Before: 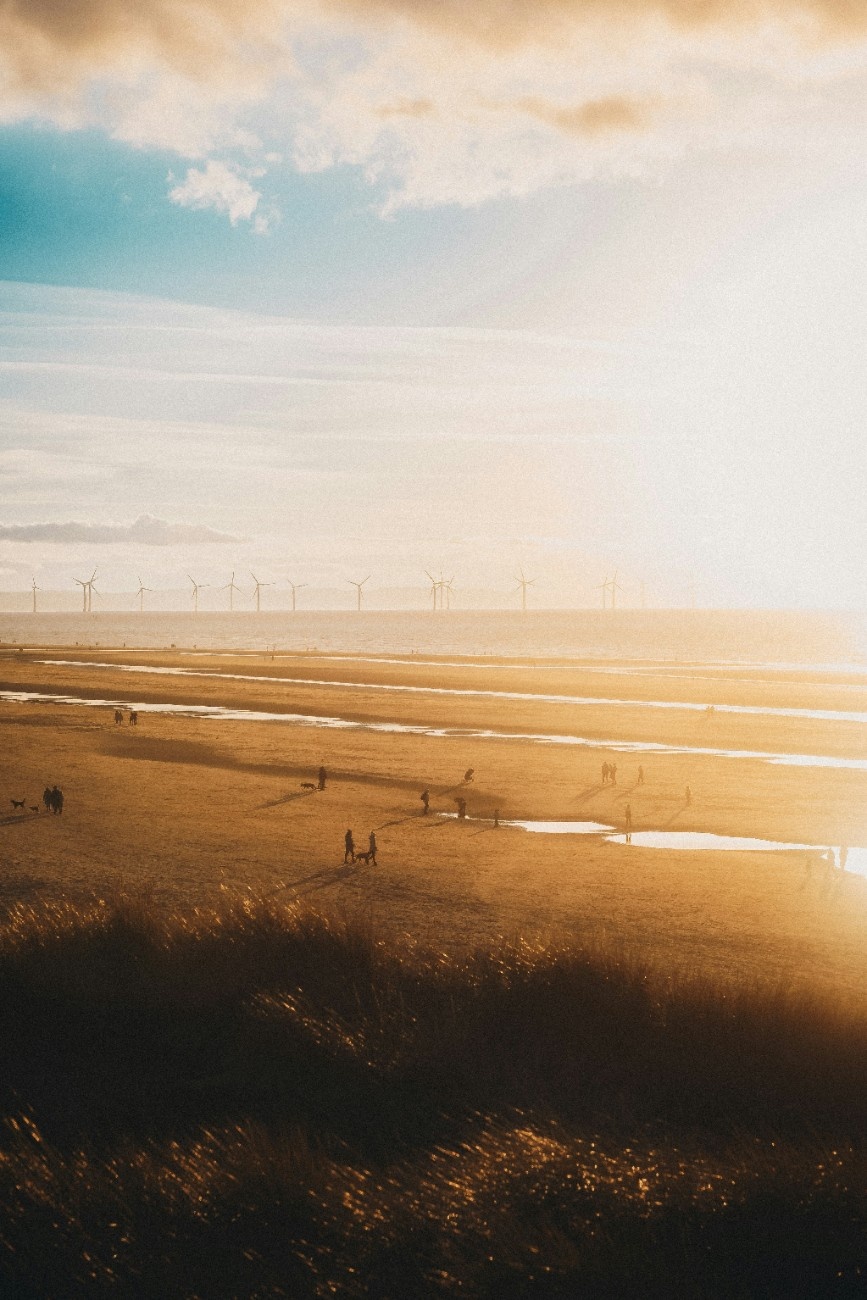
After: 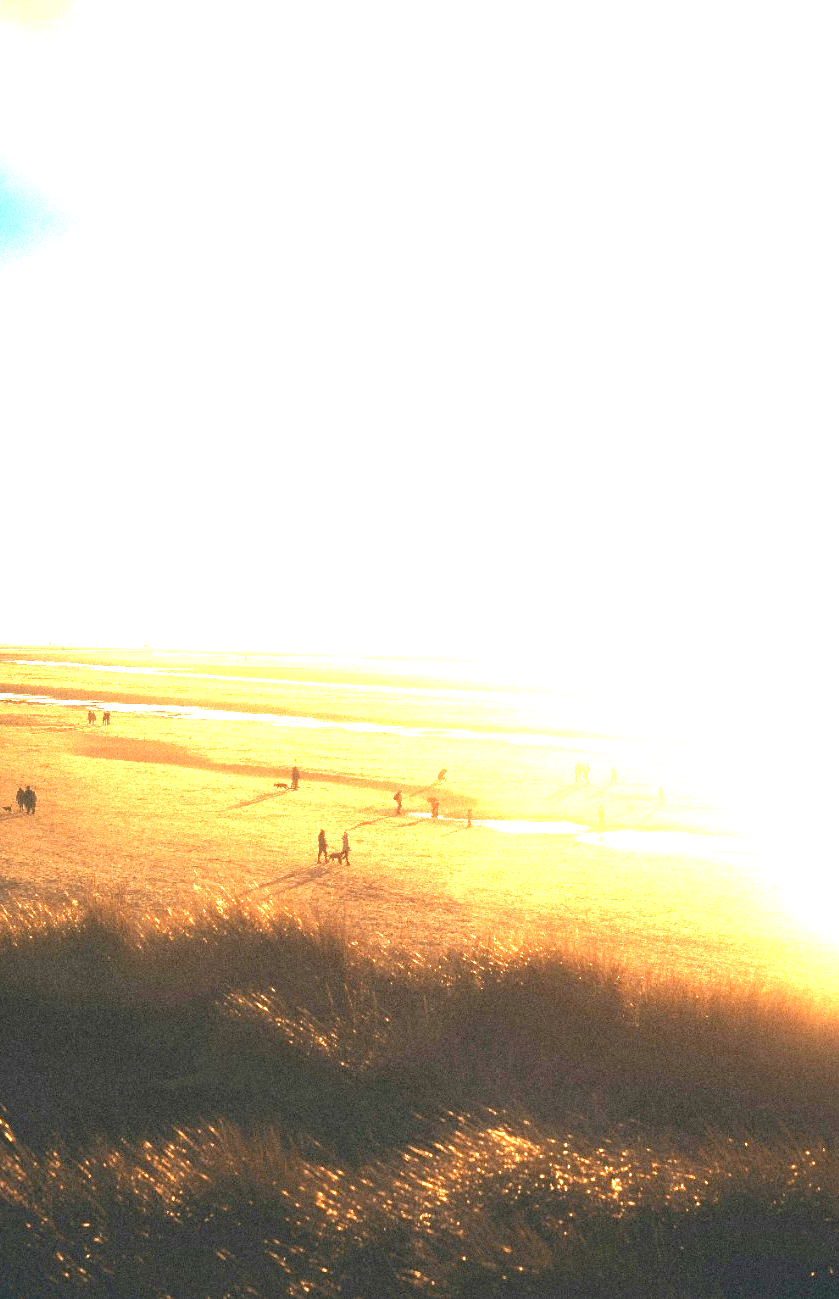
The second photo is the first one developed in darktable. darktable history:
levels: black 8.58%
crop and rotate: left 3.221%
tone equalizer: edges refinement/feathering 500, mask exposure compensation -1.57 EV, preserve details guided filter
exposure: black level correction 0.001, exposure 2.656 EV, compensate highlight preservation false
